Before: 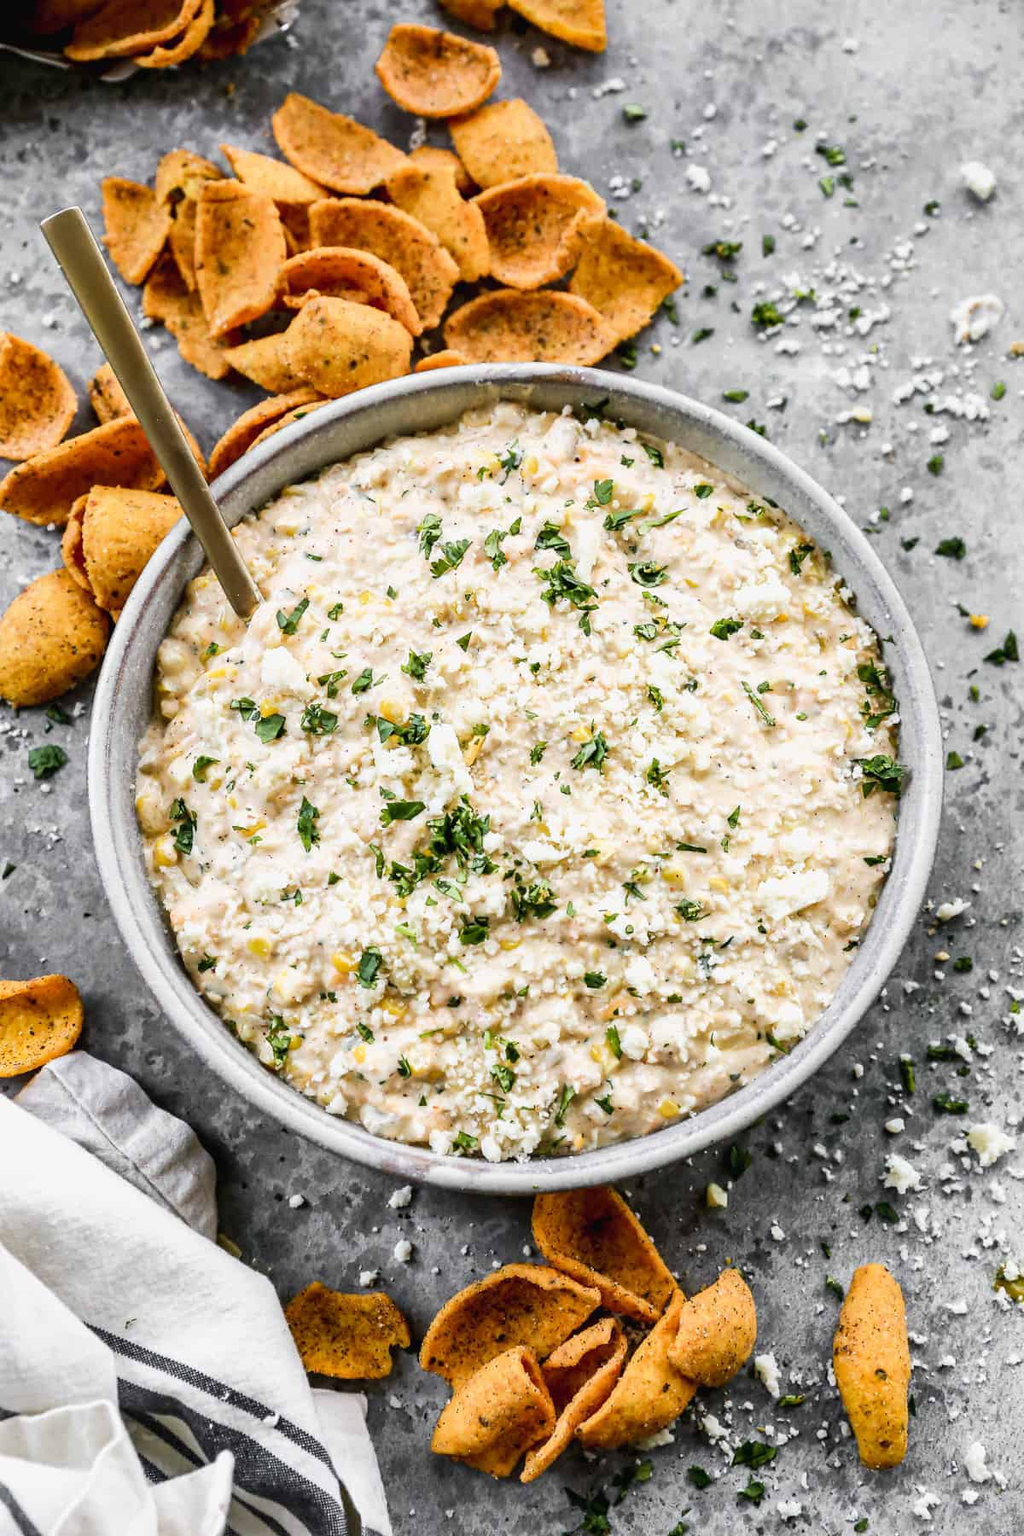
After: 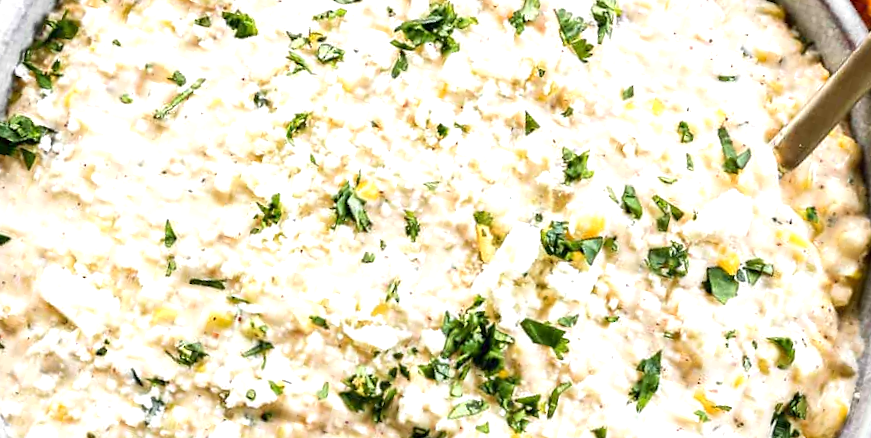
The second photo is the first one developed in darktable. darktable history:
exposure: black level correction 0.001, exposure 0.5 EV, compensate exposure bias true, compensate highlight preservation false
crop and rotate: angle 16.12°, top 30.835%, bottom 35.653%
